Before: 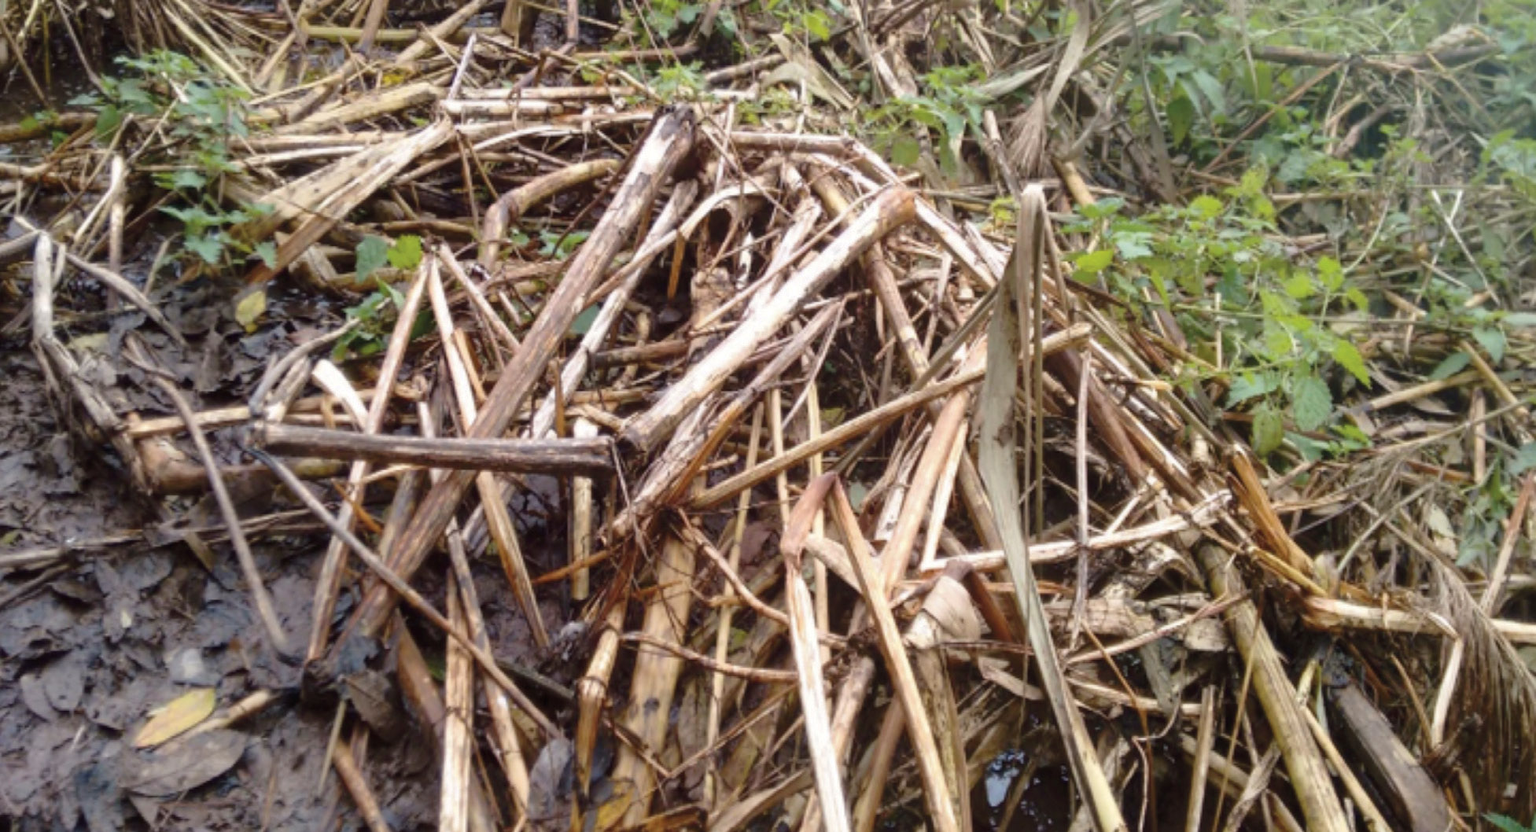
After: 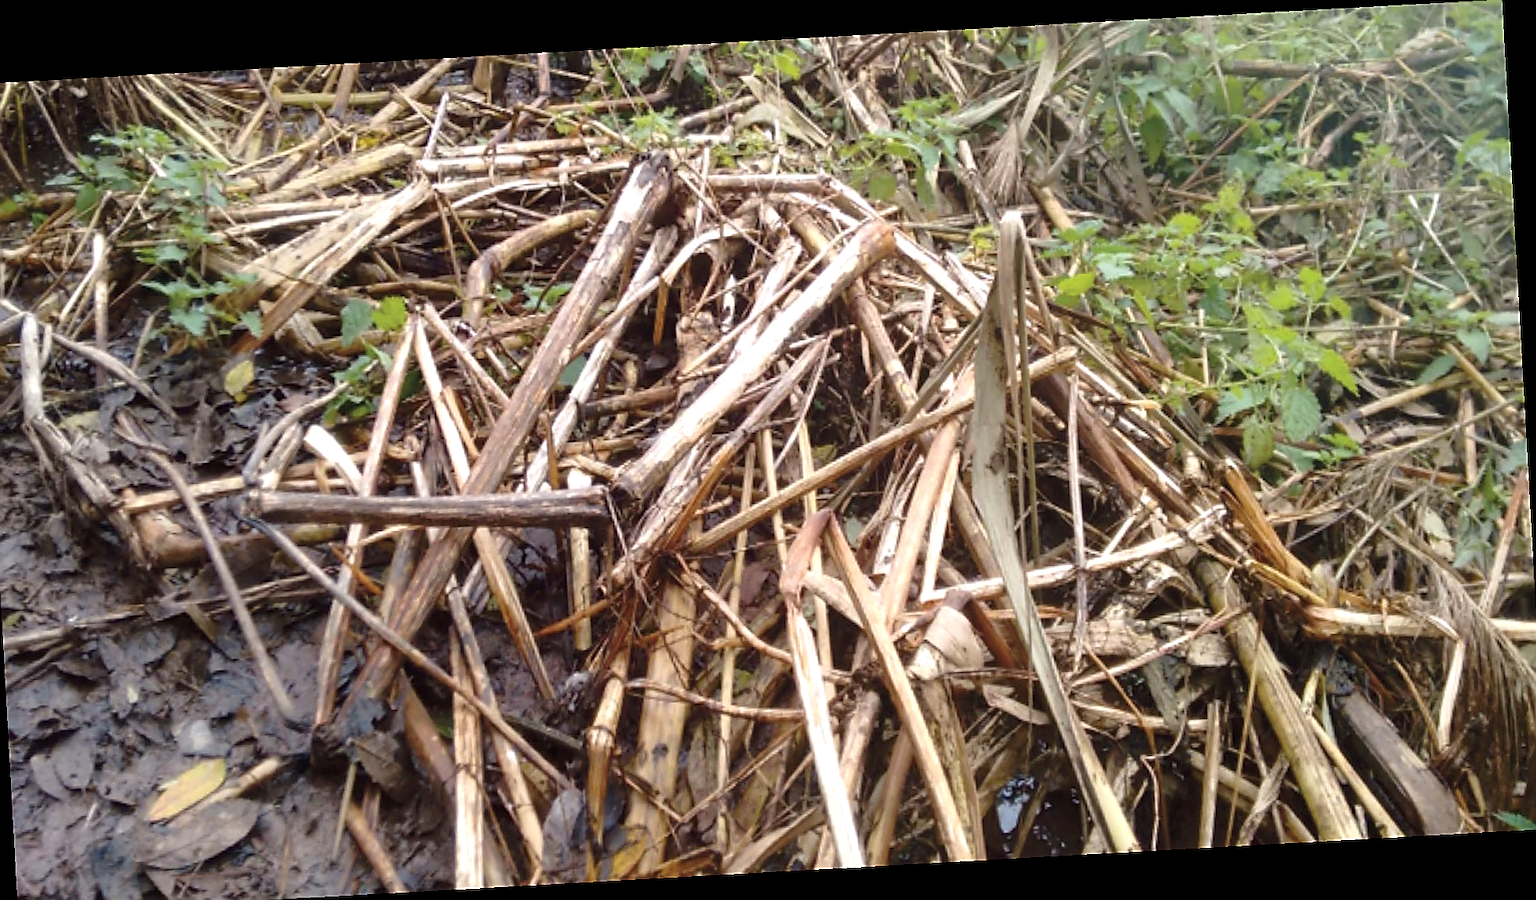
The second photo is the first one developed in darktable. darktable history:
exposure: exposure 0.2 EV, compensate highlight preservation false
crop and rotate: left 1.774%, right 0.633%, bottom 1.28%
rotate and perspective: rotation -3.18°, automatic cropping off
sharpen: radius 1.4, amount 1.25, threshold 0.7
